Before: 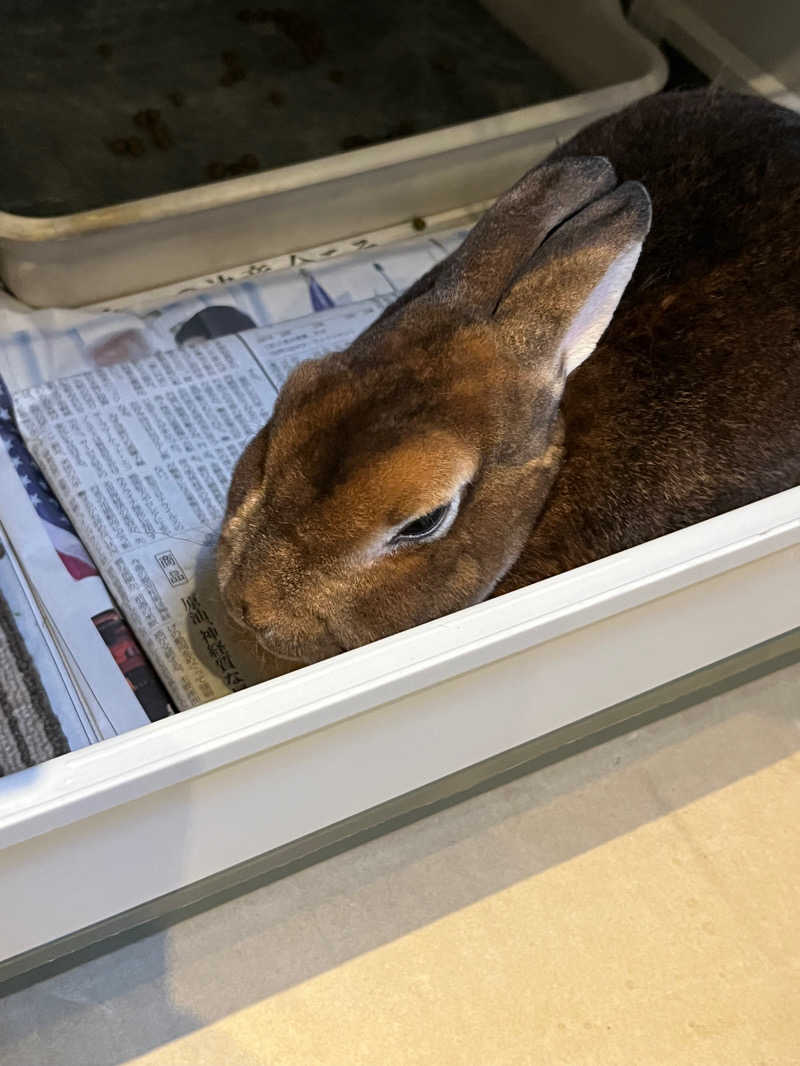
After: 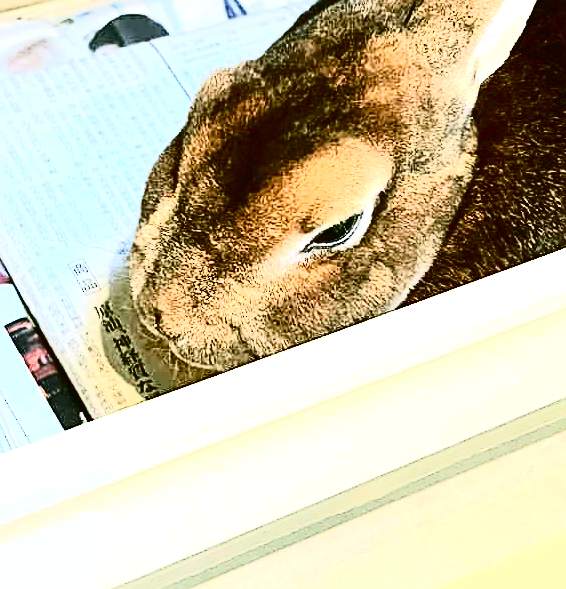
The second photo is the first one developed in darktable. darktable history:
exposure: black level correction 0, exposure 1.2 EV, compensate exposure bias true, compensate highlight preservation false
crop: left 10.902%, top 27.477%, right 18.311%, bottom 17.264%
tone curve: curves: ch0 [(0, 0.021) (0.049, 0.044) (0.152, 0.14) (0.328, 0.377) (0.473, 0.543) (0.641, 0.705) (0.85, 0.894) (1, 0.969)]; ch1 [(0, 0) (0.302, 0.331) (0.427, 0.433) (0.472, 0.47) (0.502, 0.503) (0.527, 0.521) (0.564, 0.58) (0.614, 0.626) (0.677, 0.701) (0.859, 0.885) (1, 1)]; ch2 [(0, 0) (0.33, 0.301) (0.447, 0.44) (0.487, 0.496) (0.502, 0.516) (0.535, 0.563) (0.565, 0.593) (0.618, 0.628) (1, 1)], color space Lab, independent channels, preserve colors none
sharpen: on, module defaults
contrast brightness saturation: contrast 0.489, saturation -0.094
color balance rgb: shadows lift › chroma 11.836%, shadows lift › hue 131.42°, global offset › luminance -0.308%, global offset › hue 262.98°, perceptual saturation grading › global saturation 0.039%, perceptual saturation grading › highlights -25.135%, perceptual saturation grading › shadows 29.482%, perceptual brilliance grading › global brilliance 18.416%, global vibrance 20%
color correction: highlights a* -2.74, highlights b* -2, shadows a* 2.09, shadows b* 2.91
